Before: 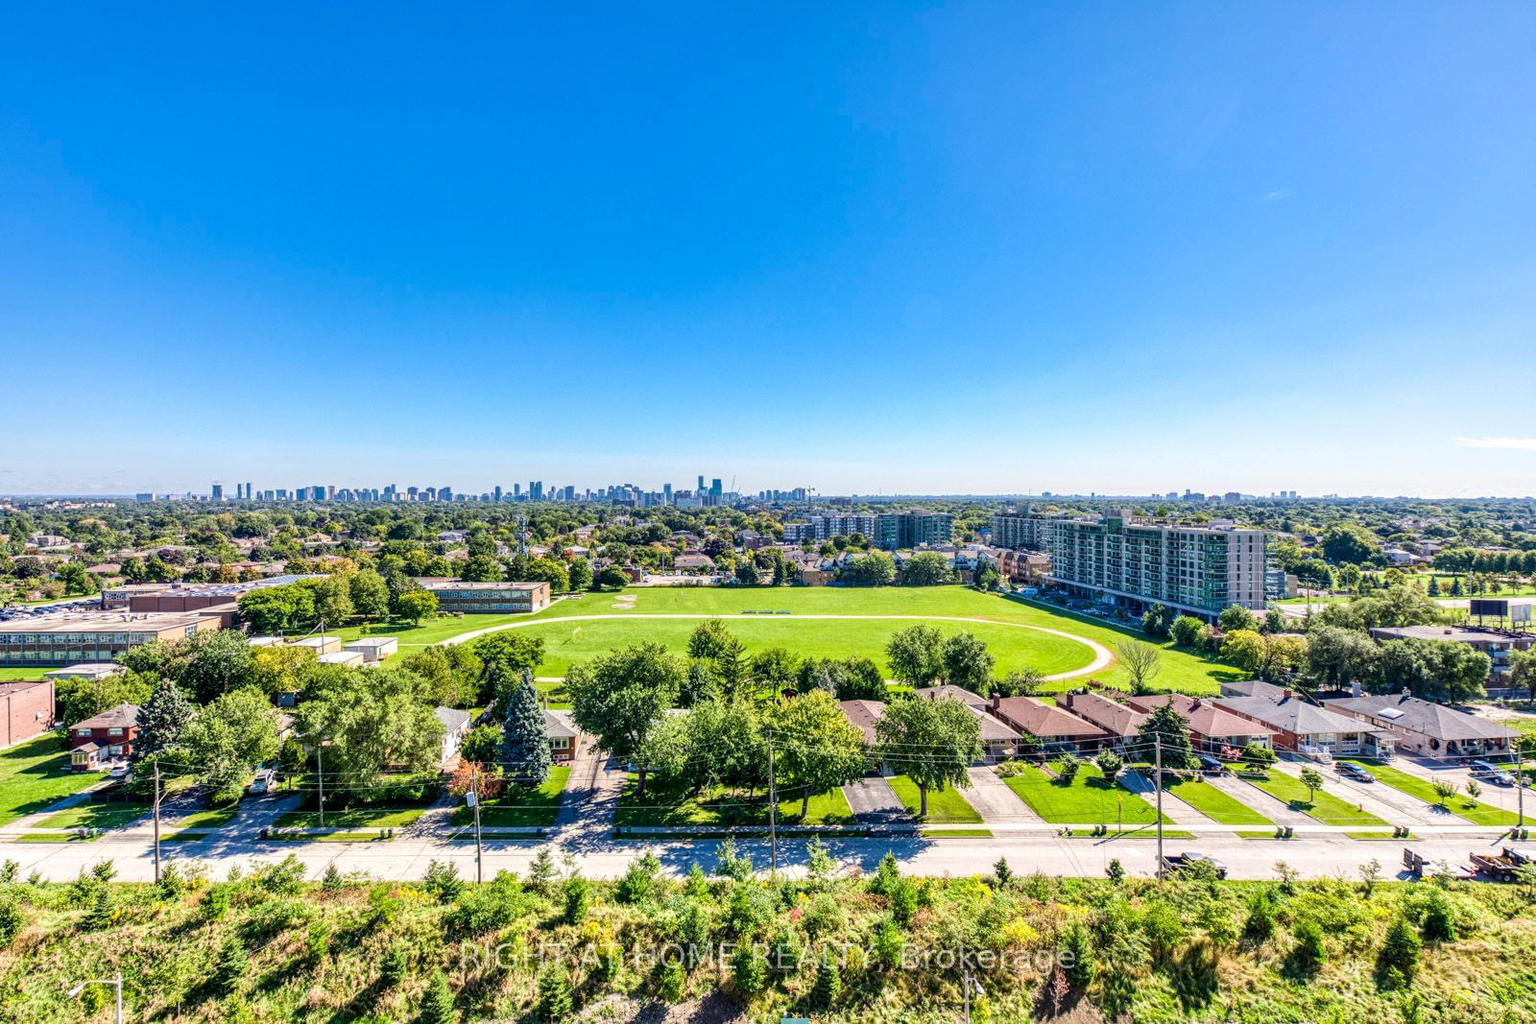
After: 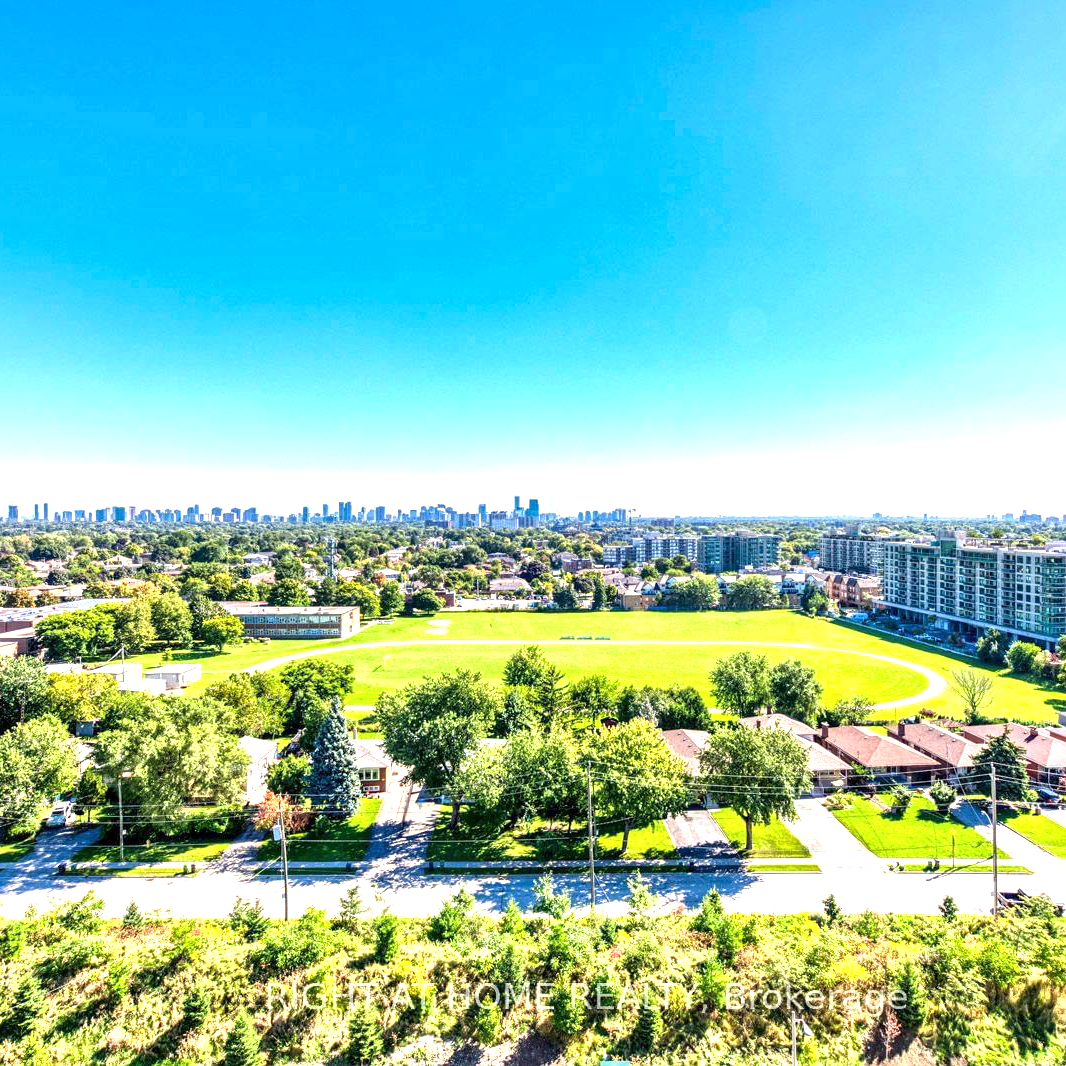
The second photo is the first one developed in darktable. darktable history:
exposure: black level correction 0, exposure 1 EV, compensate exposure bias true, compensate highlight preservation false
crop and rotate: left 13.409%, right 19.924%
local contrast: mode bilateral grid, contrast 20, coarseness 50, detail 130%, midtone range 0.2
